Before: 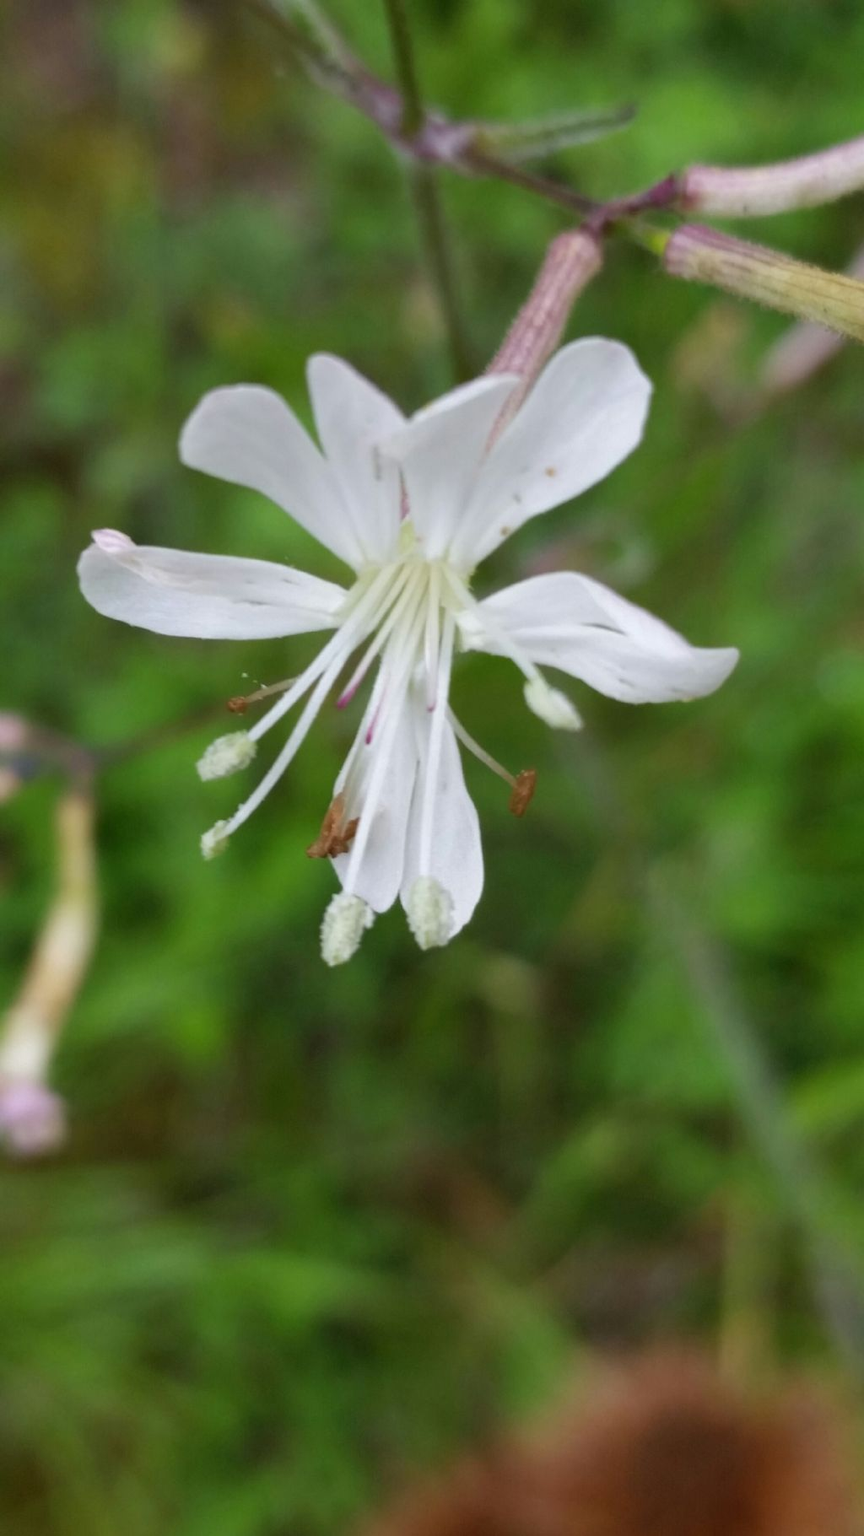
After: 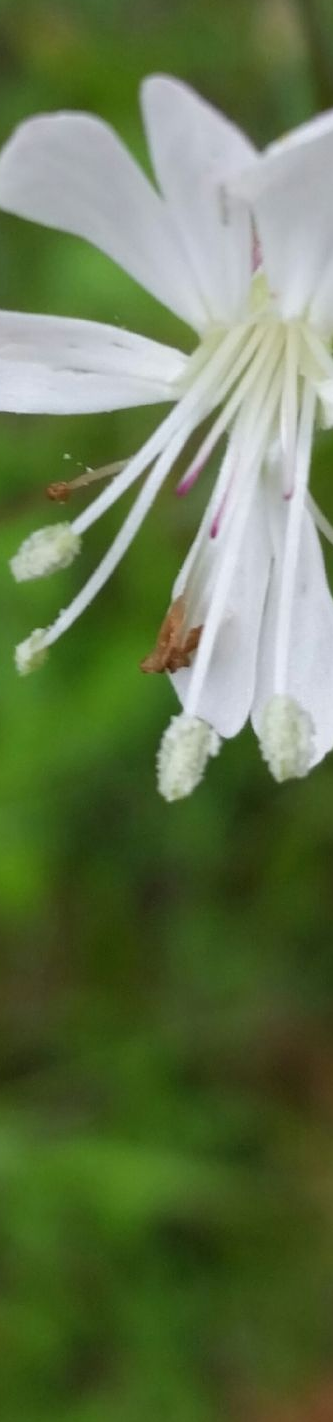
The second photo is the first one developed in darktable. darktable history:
sharpen: radius 1.238, amount 0.291, threshold 0.019
crop and rotate: left 21.827%, top 18.92%, right 45.618%, bottom 2.978%
